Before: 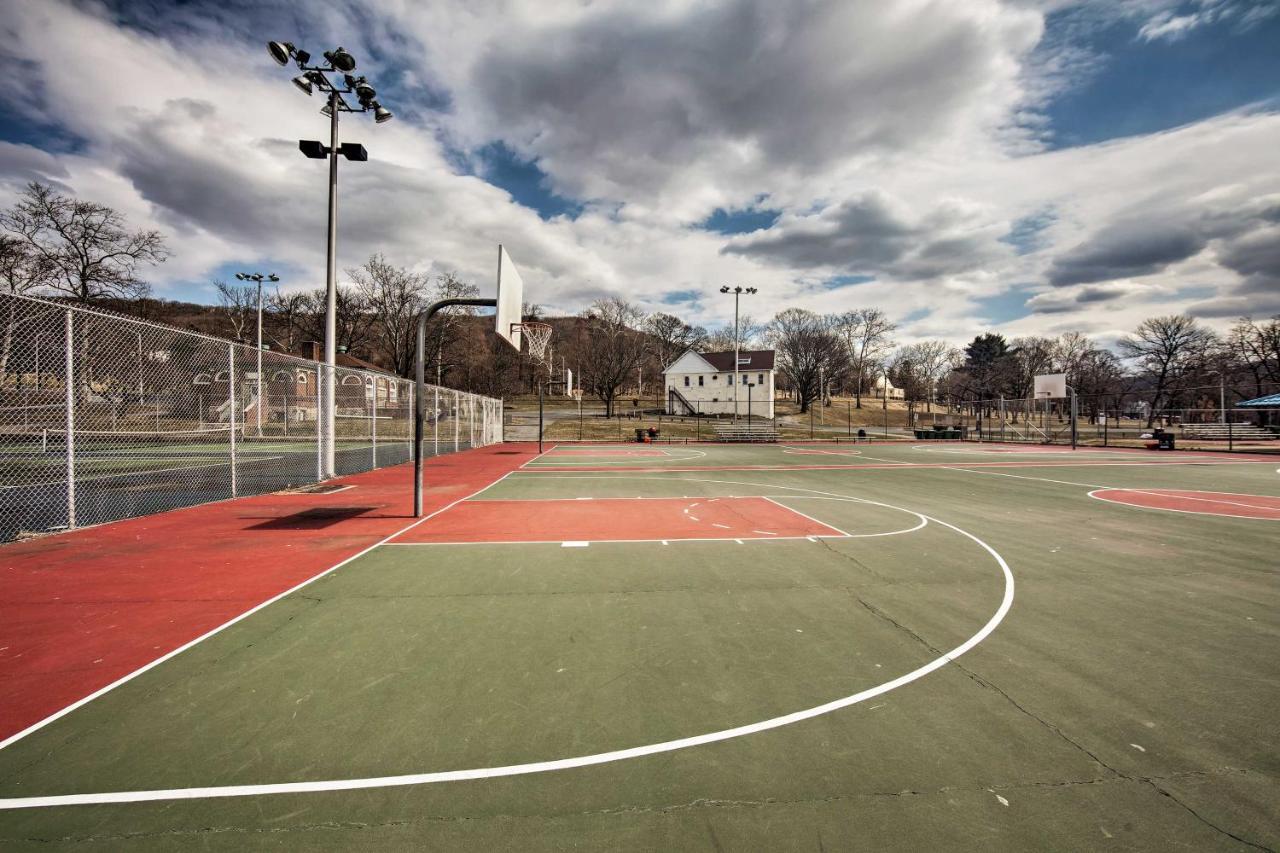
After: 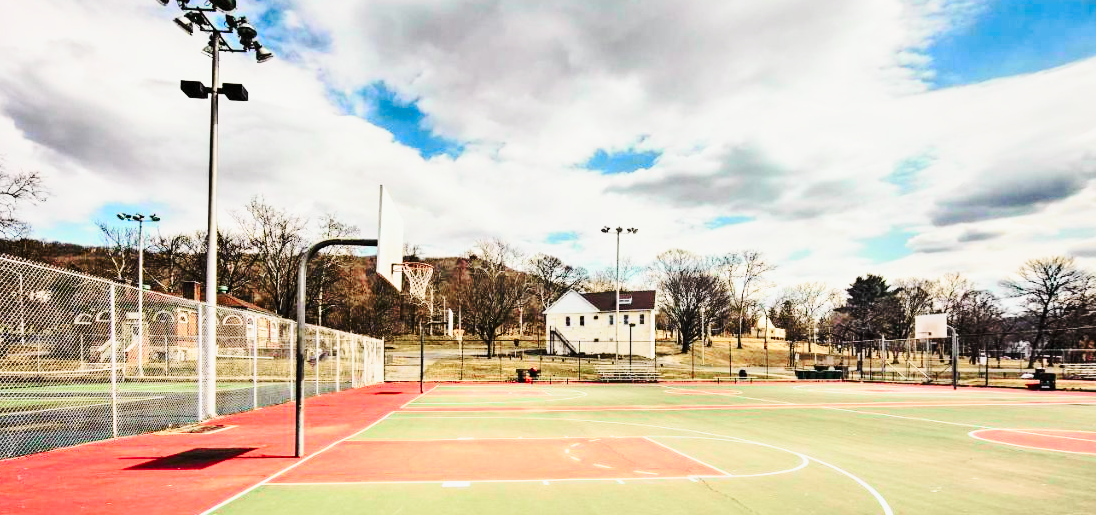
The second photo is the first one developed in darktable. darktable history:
crop and rotate: left 9.345%, top 7.22%, right 4.982%, bottom 32.331%
contrast brightness saturation: contrast 0.2, brightness 0.16, saturation 0.22
tone curve: curves: ch0 [(0, 0.008) (0.107, 0.091) (0.283, 0.287) (0.461, 0.498) (0.64, 0.679) (0.822, 0.841) (0.998, 0.978)]; ch1 [(0, 0) (0.316, 0.349) (0.466, 0.442) (0.502, 0.5) (0.527, 0.519) (0.561, 0.553) (0.608, 0.629) (0.669, 0.704) (0.859, 0.899) (1, 1)]; ch2 [(0, 0) (0.33, 0.301) (0.421, 0.443) (0.473, 0.498) (0.502, 0.504) (0.522, 0.525) (0.592, 0.61) (0.705, 0.7) (1, 1)], color space Lab, independent channels, preserve colors none
base curve: curves: ch0 [(0, 0) (0.036, 0.037) (0.121, 0.228) (0.46, 0.76) (0.859, 0.983) (1, 1)], preserve colors none
